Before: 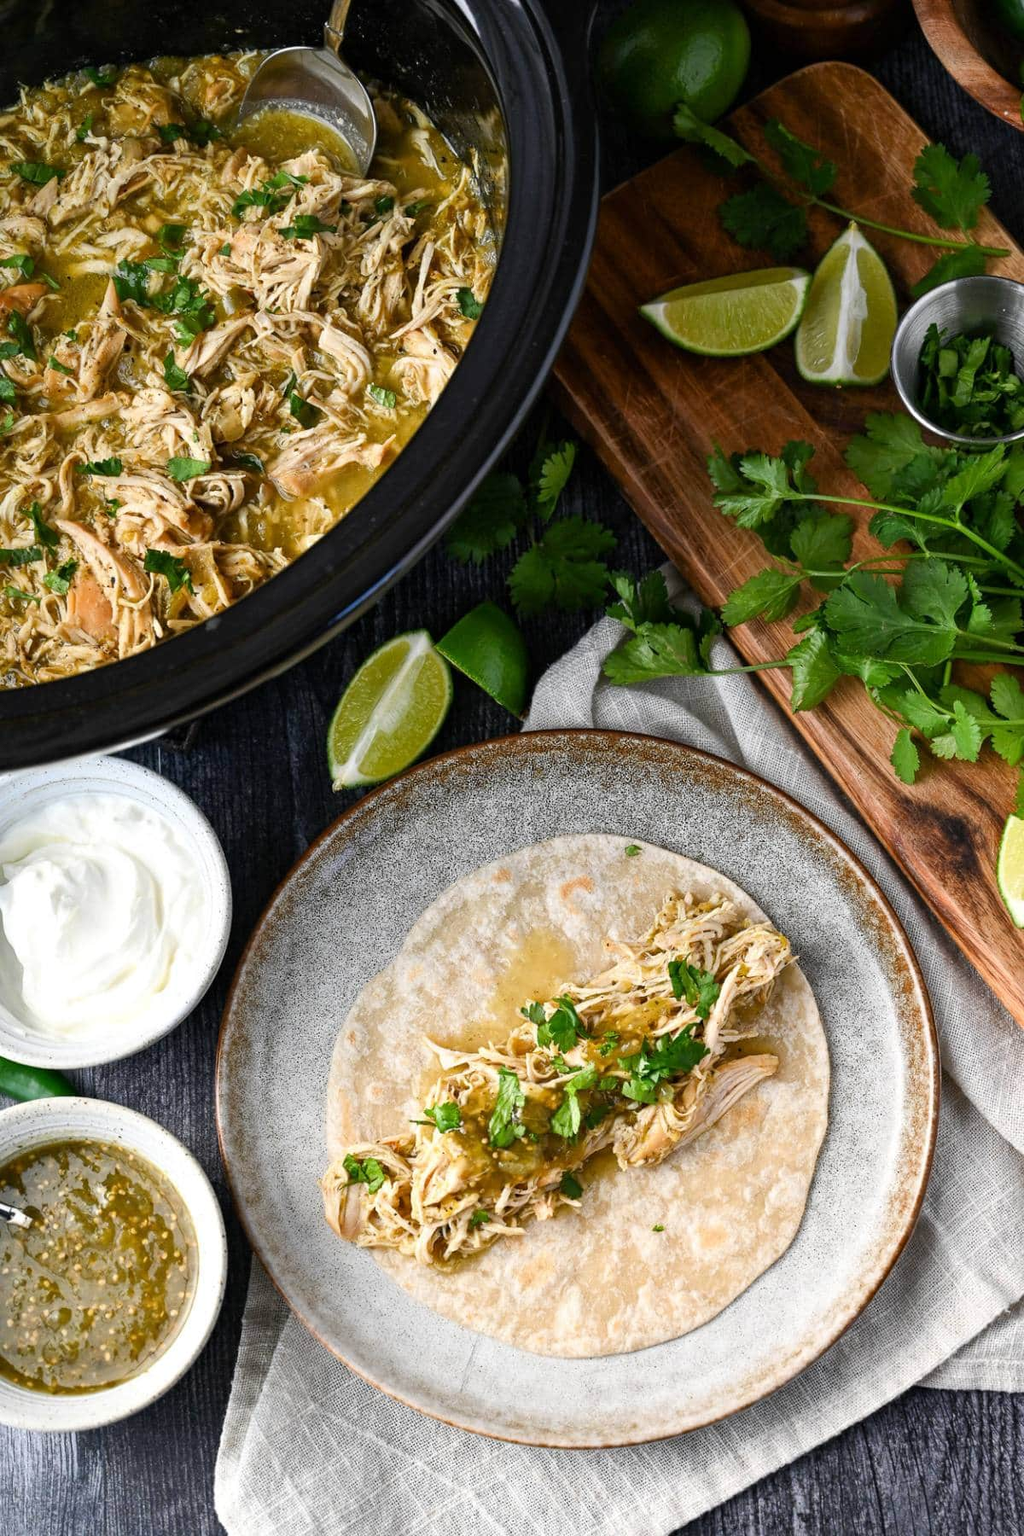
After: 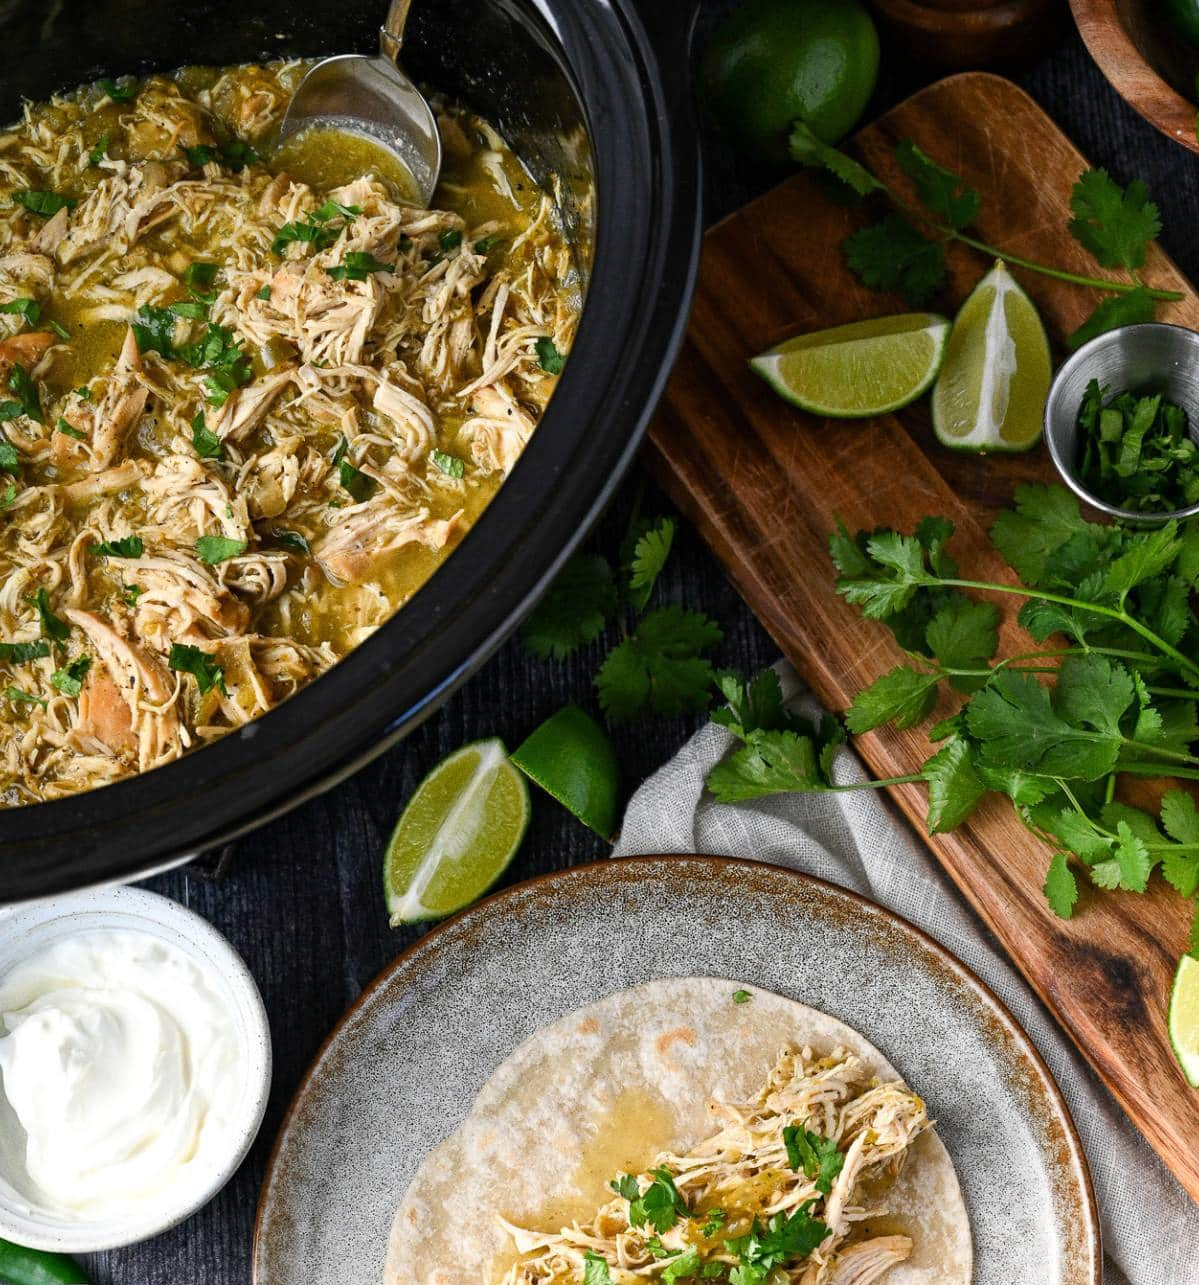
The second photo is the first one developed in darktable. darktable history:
crop: bottom 28.576%
grain: coarseness 0.09 ISO
